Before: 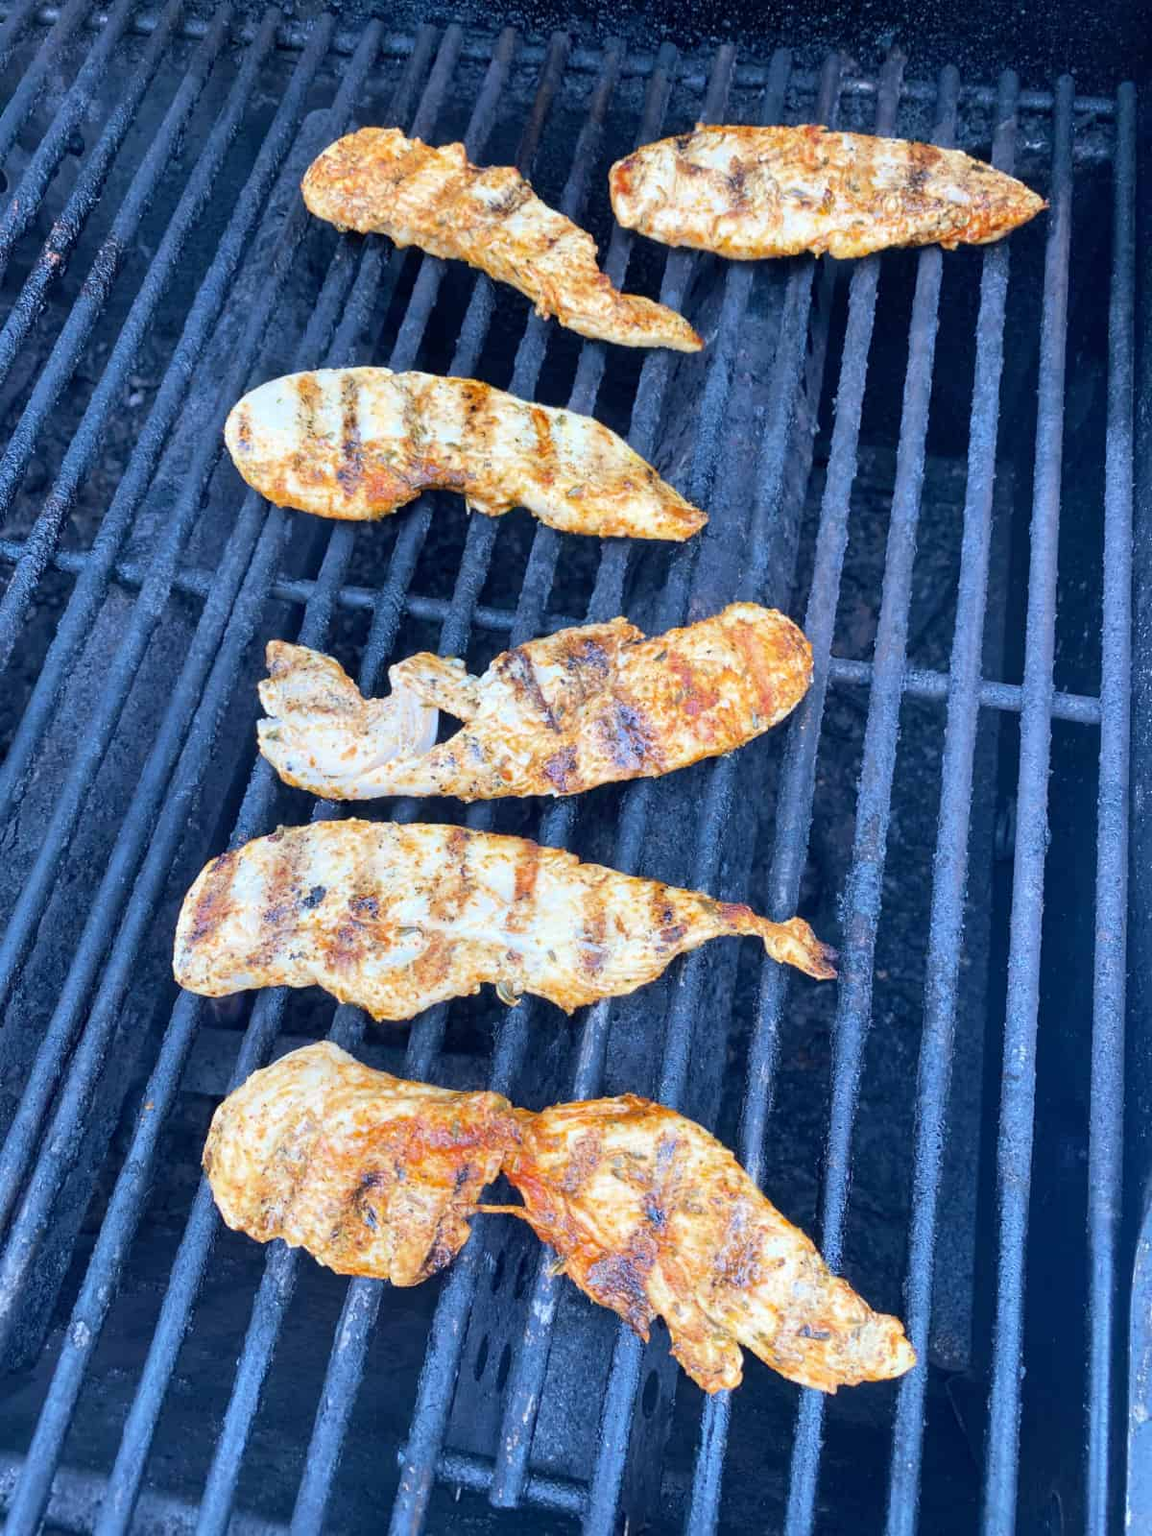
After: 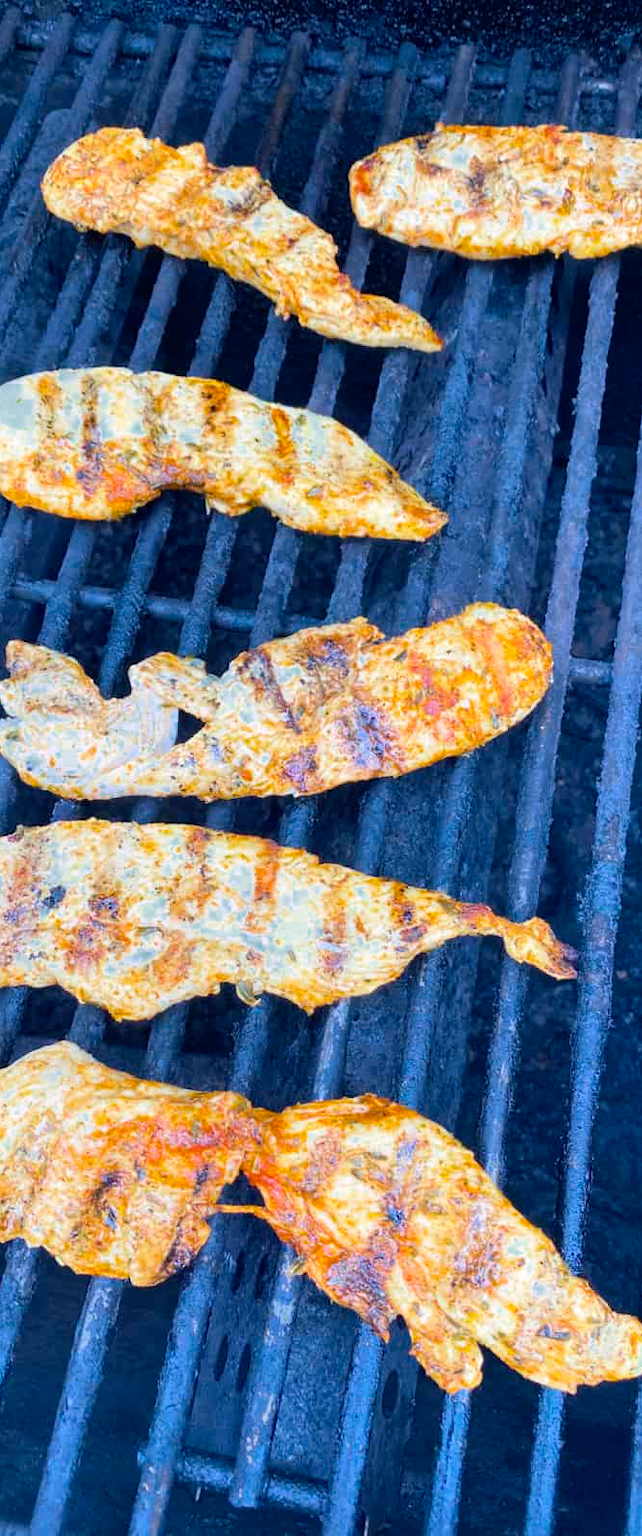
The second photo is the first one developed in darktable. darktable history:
color balance rgb: perceptual saturation grading › global saturation 31.227%, global vibrance 9.205%
crop and rotate: left 22.606%, right 21.584%
color zones: curves: ch0 [(0.25, 0.5) (0.636, 0.25) (0.75, 0.5)], mix 20.37%
